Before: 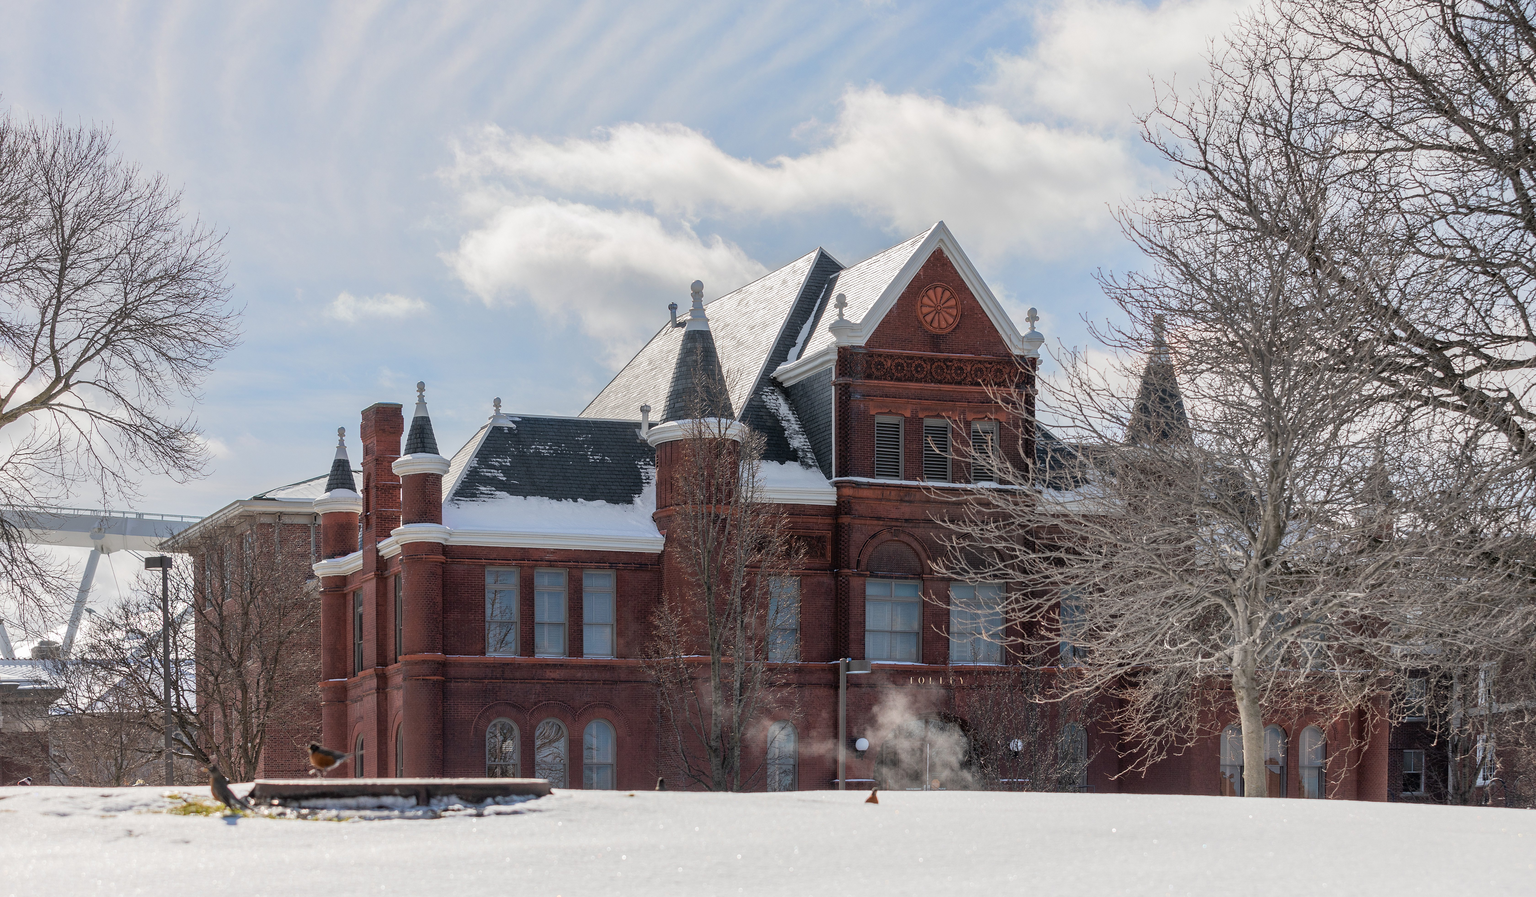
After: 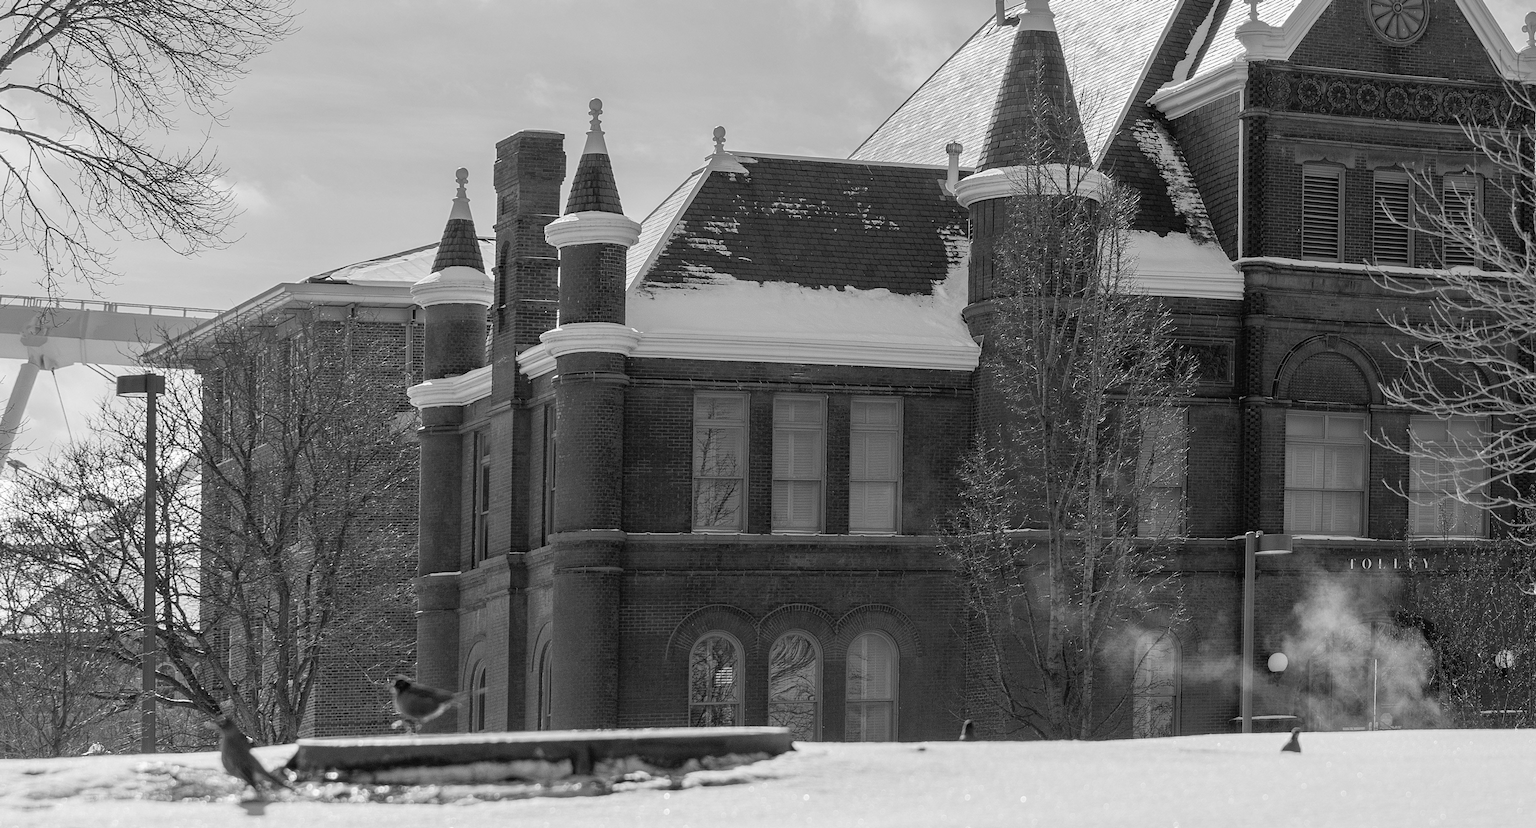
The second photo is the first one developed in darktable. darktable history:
monochrome: on, module defaults
rotate and perspective: rotation -0.013°, lens shift (vertical) -0.027, lens shift (horizontal) 0.178, crop left 0.016, crop right 0.989, crop top 0.082, crop bottom 0.918
crop and rotate: angle -0.82°, left 3.85%, top 31.828%, right 27.992%
